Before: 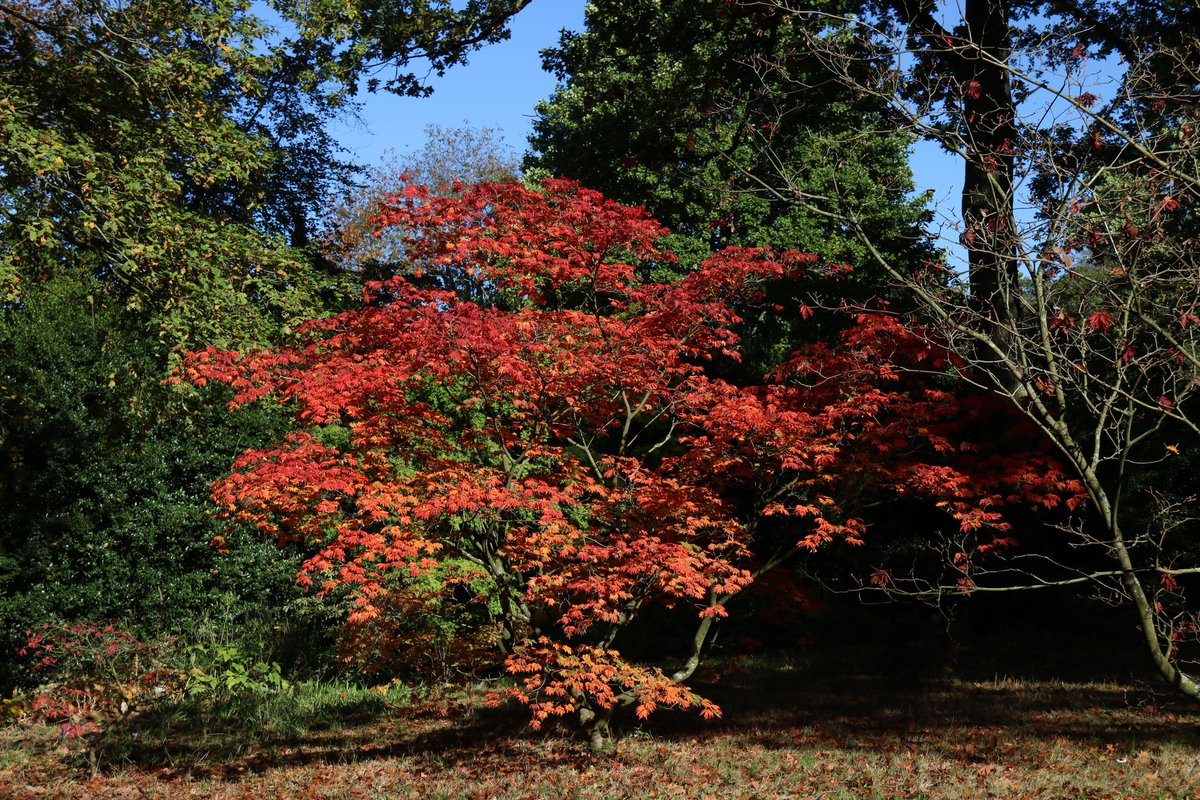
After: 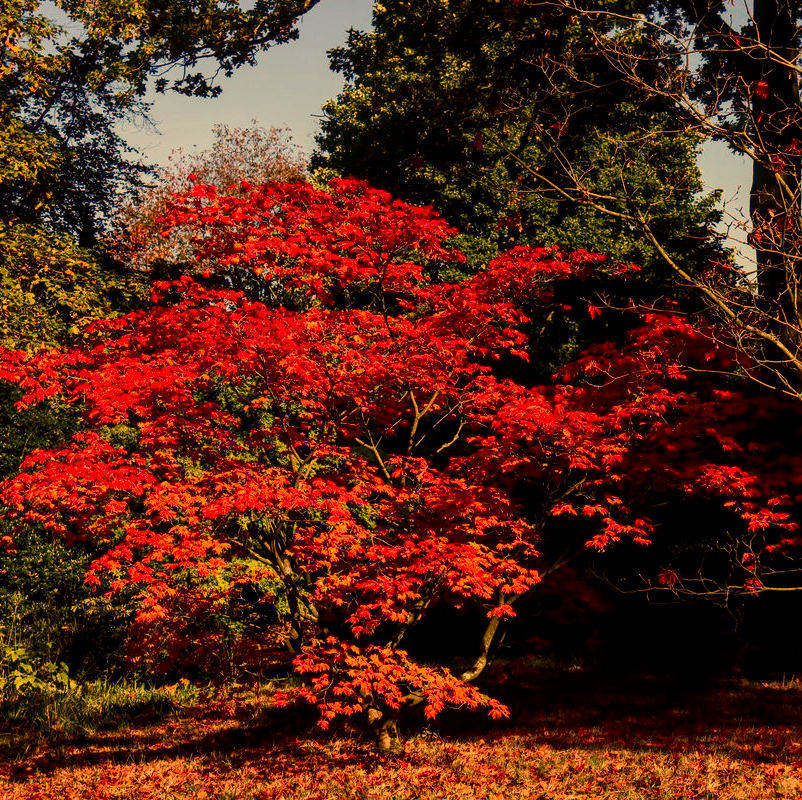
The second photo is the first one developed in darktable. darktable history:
white balance: red 1.467, blue 0.684
local contrast: on, module defaults
exposure: exposure -0.151 EV, compensate highlight preservation false
contrast brightness saturation: contrast 0.19, brightness -0.11, saturation 0.21
crop and rotate: left 17.732%, right 15.423%
